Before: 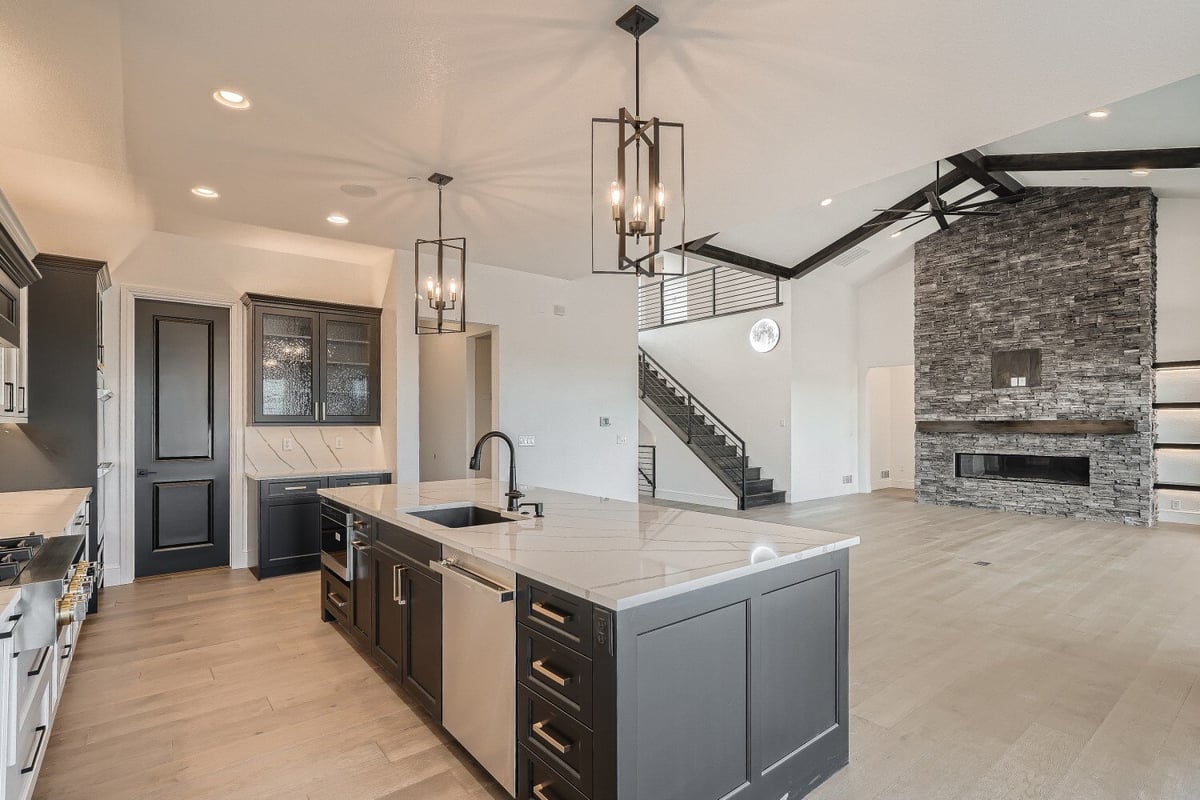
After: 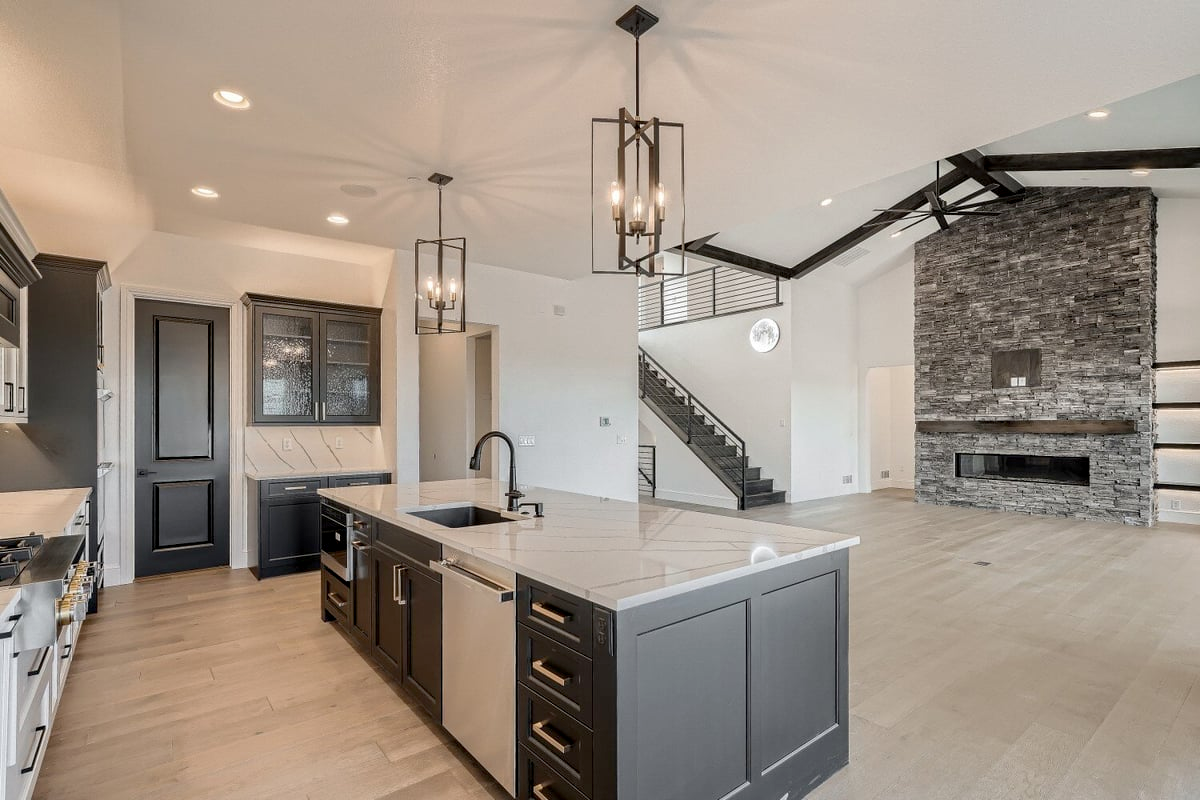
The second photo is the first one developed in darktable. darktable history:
exposure: black level correction 0.006, compensate highlight preservation false
